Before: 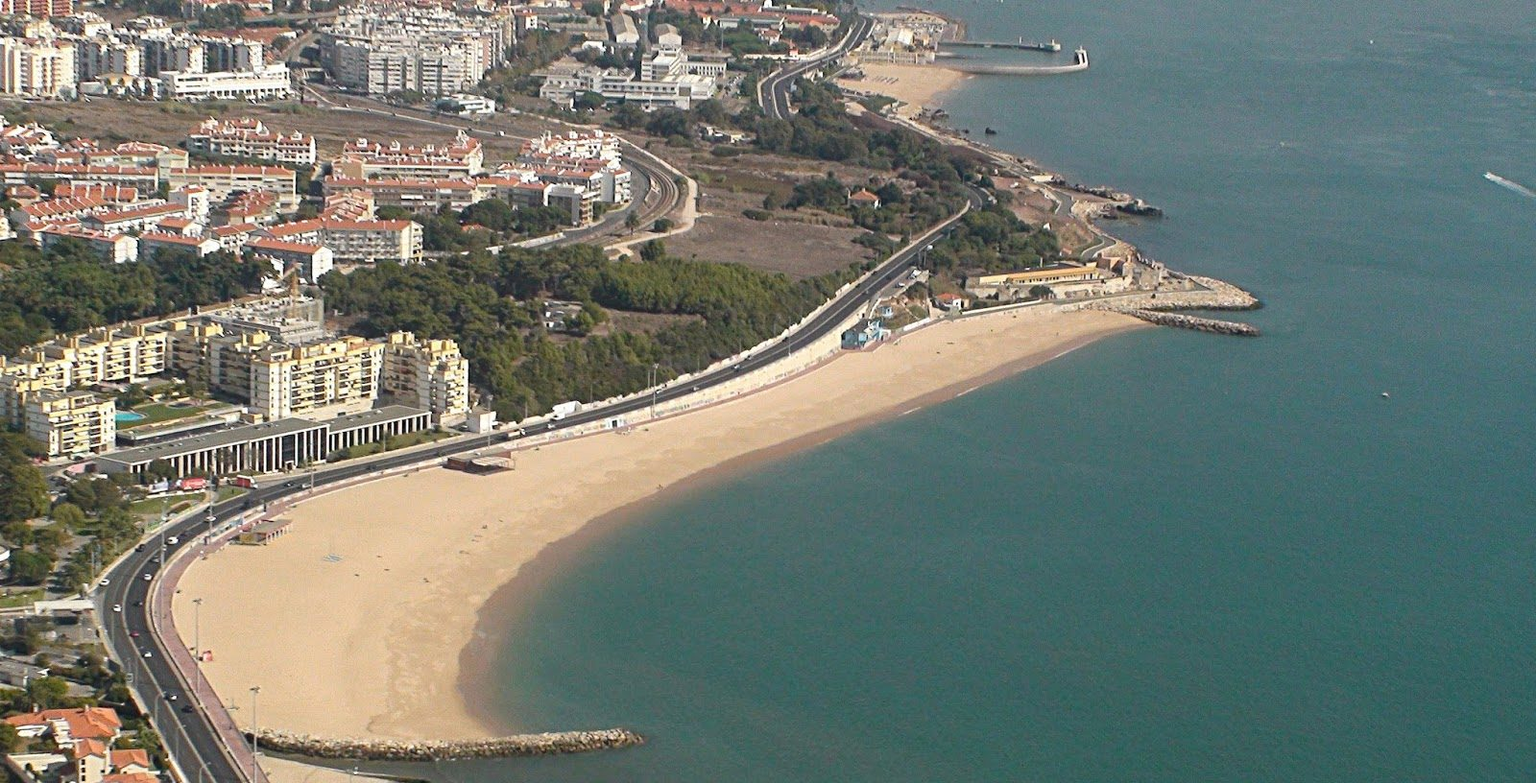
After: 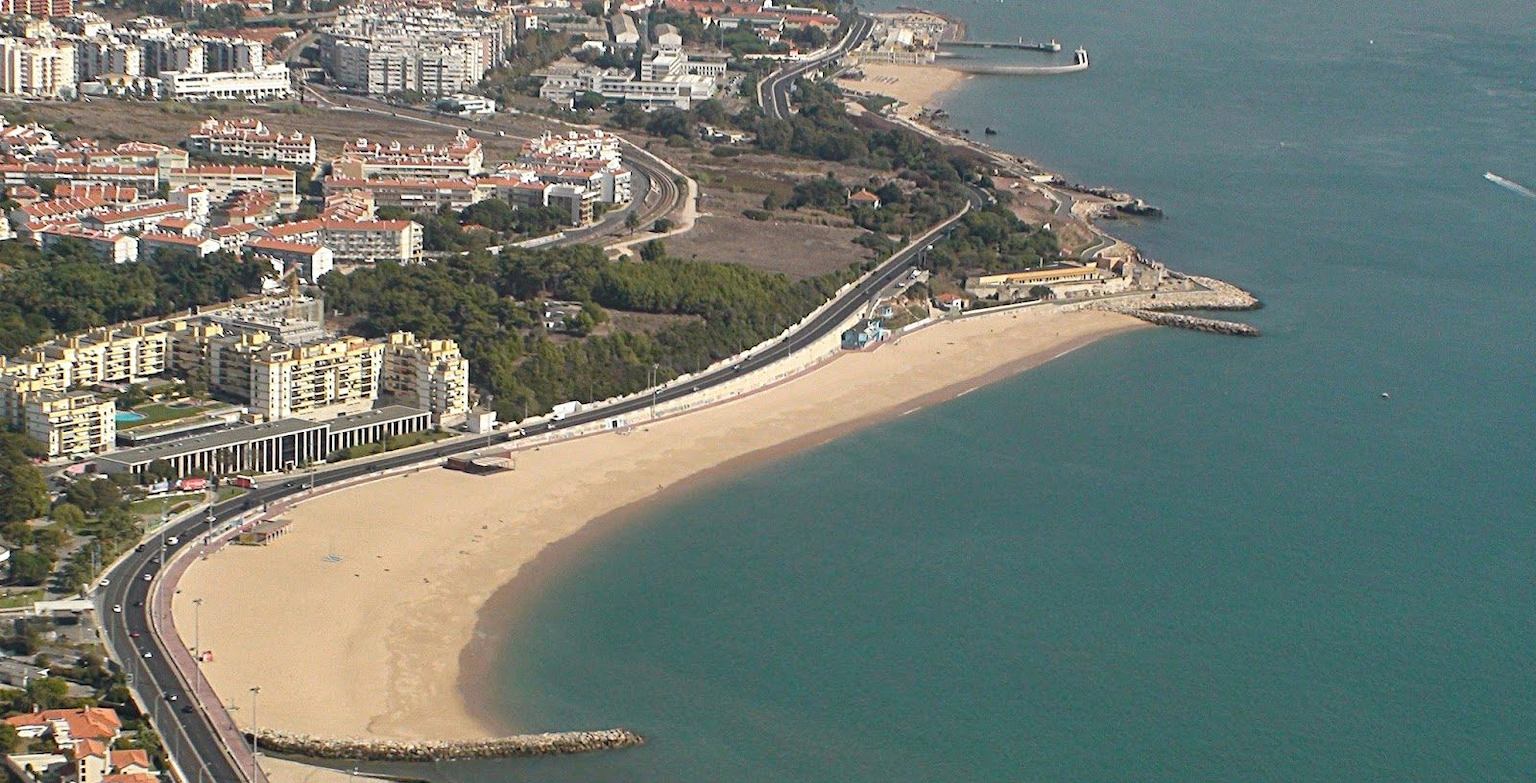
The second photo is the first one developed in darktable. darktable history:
shadows and highlights: shadows 58.71, soften with gaussian
